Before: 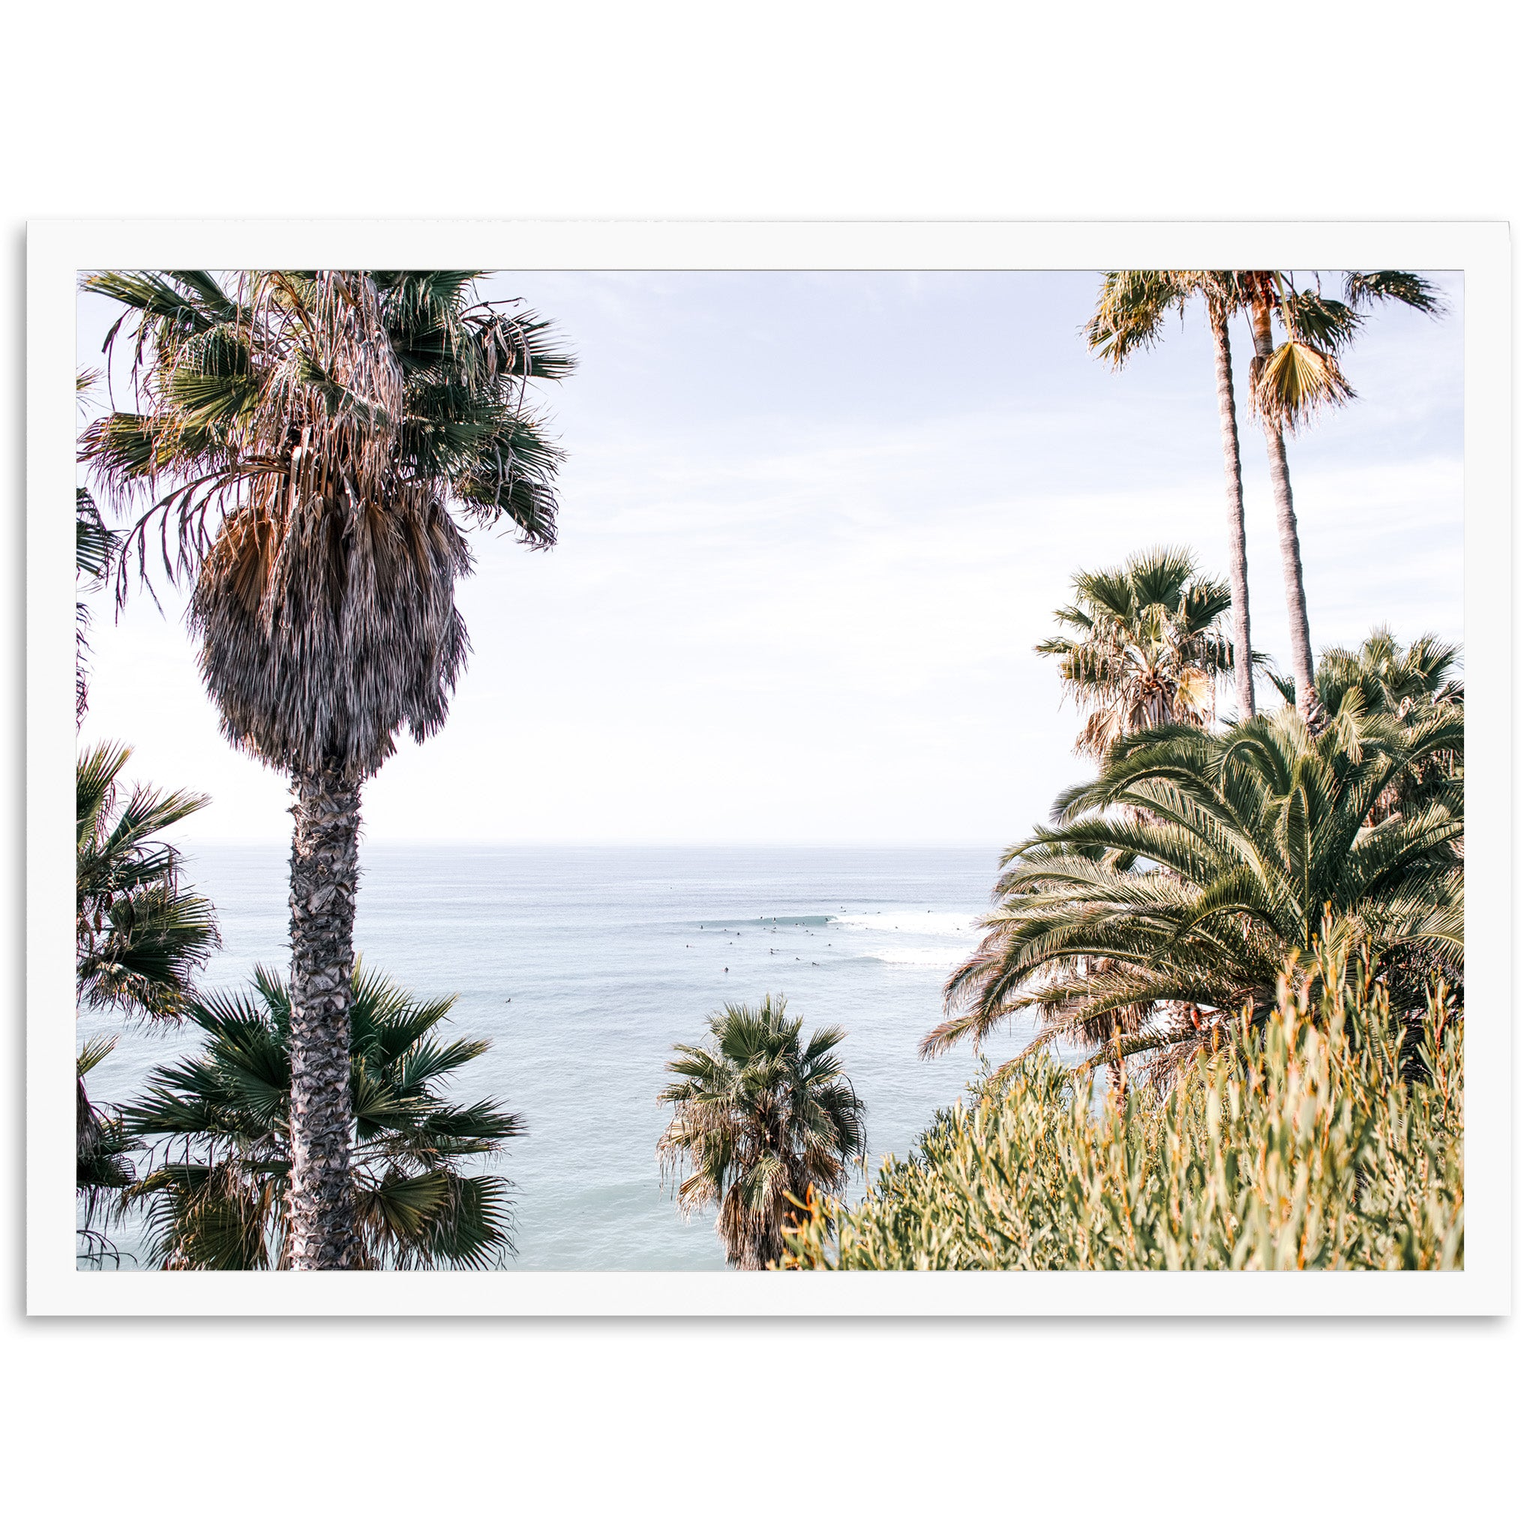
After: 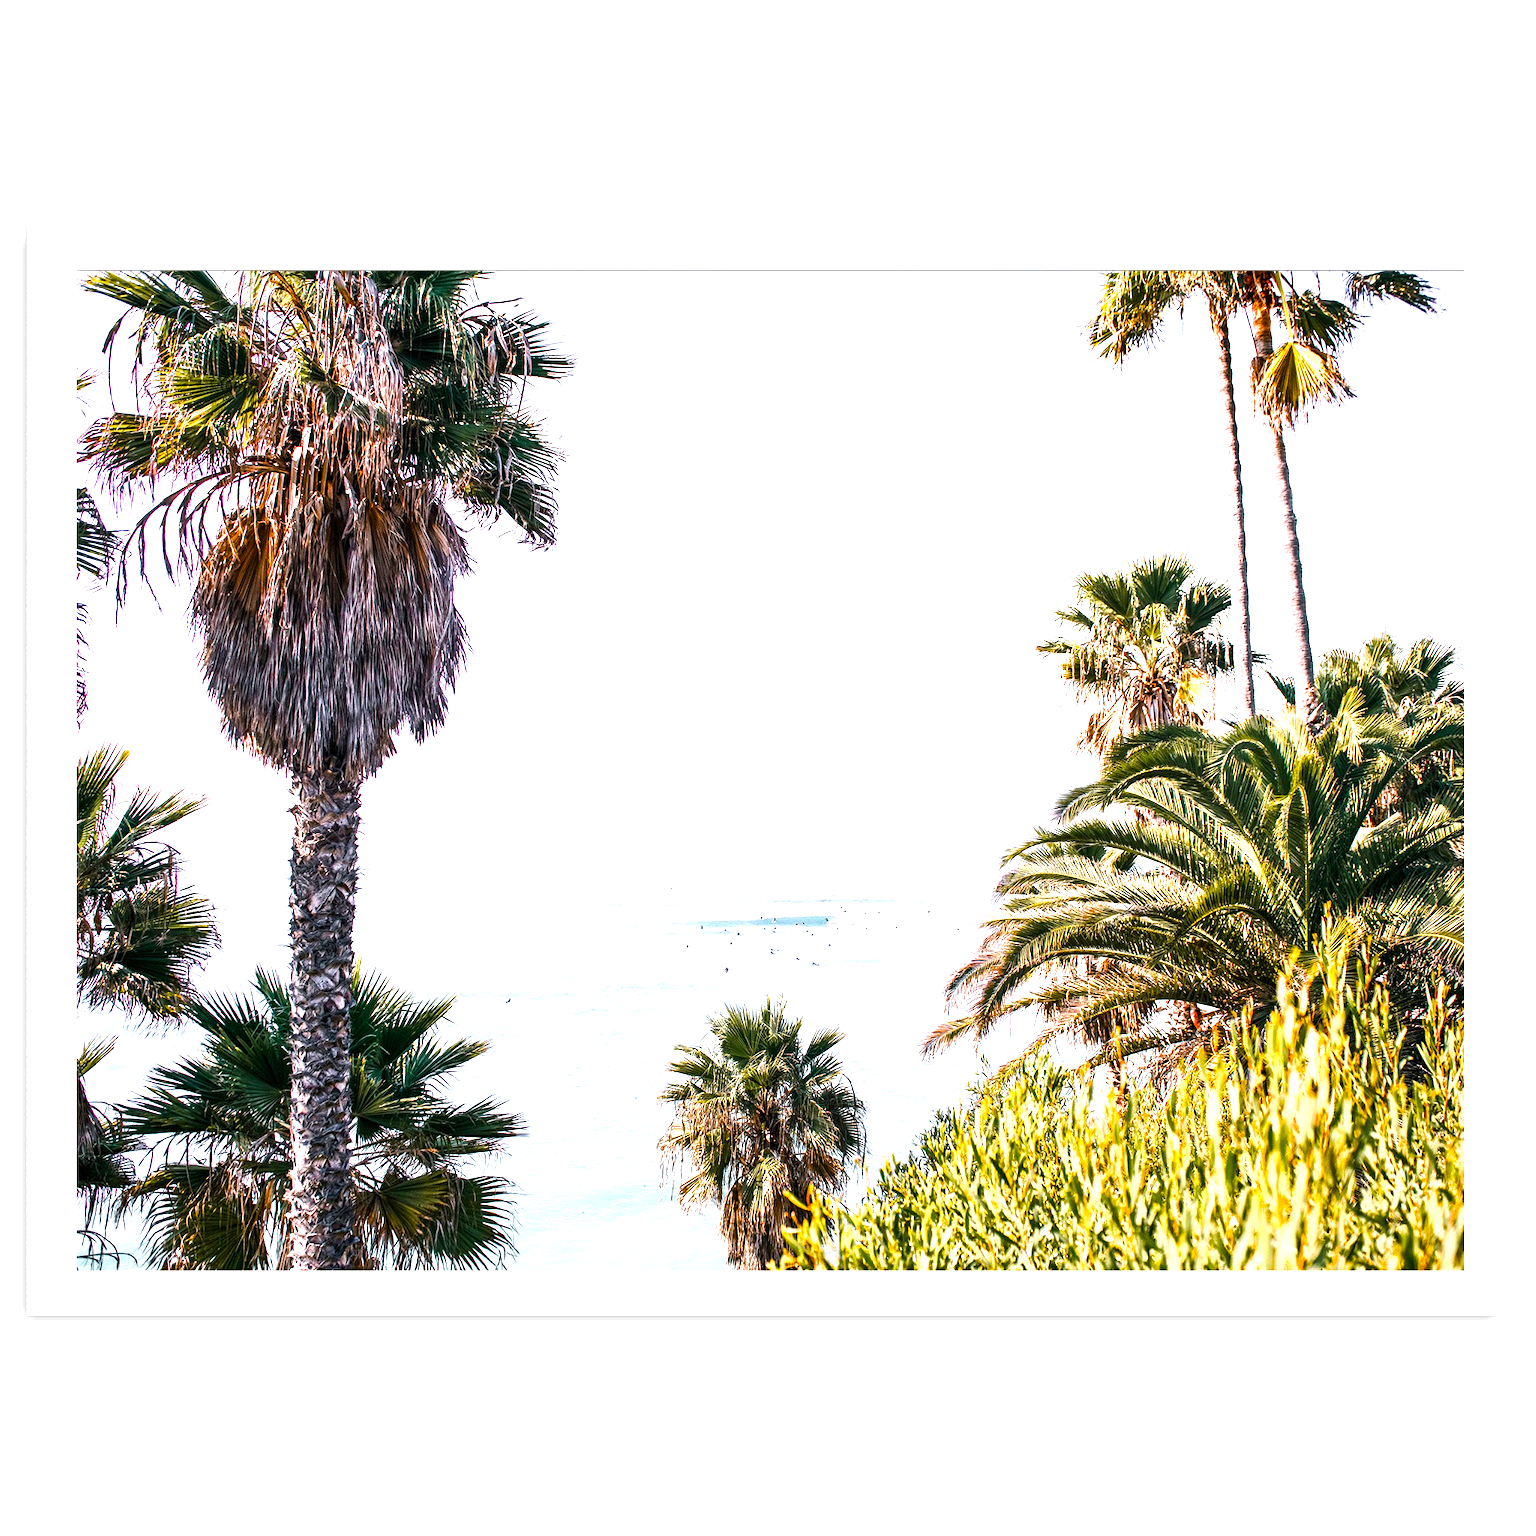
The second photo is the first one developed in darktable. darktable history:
exposure: exposure 0.2 EV, compensate highlight preservation false
color balance rgb: linear chroma grading › global chroma 9%, perceptual saturation grading › global saturation 36%, perceptual saturation grading › shadows 35%, perceptual brilliance grading › global brilliance 21.21%, perceptual brilliance grading › shadows -35%, global vibrance 21.21%
